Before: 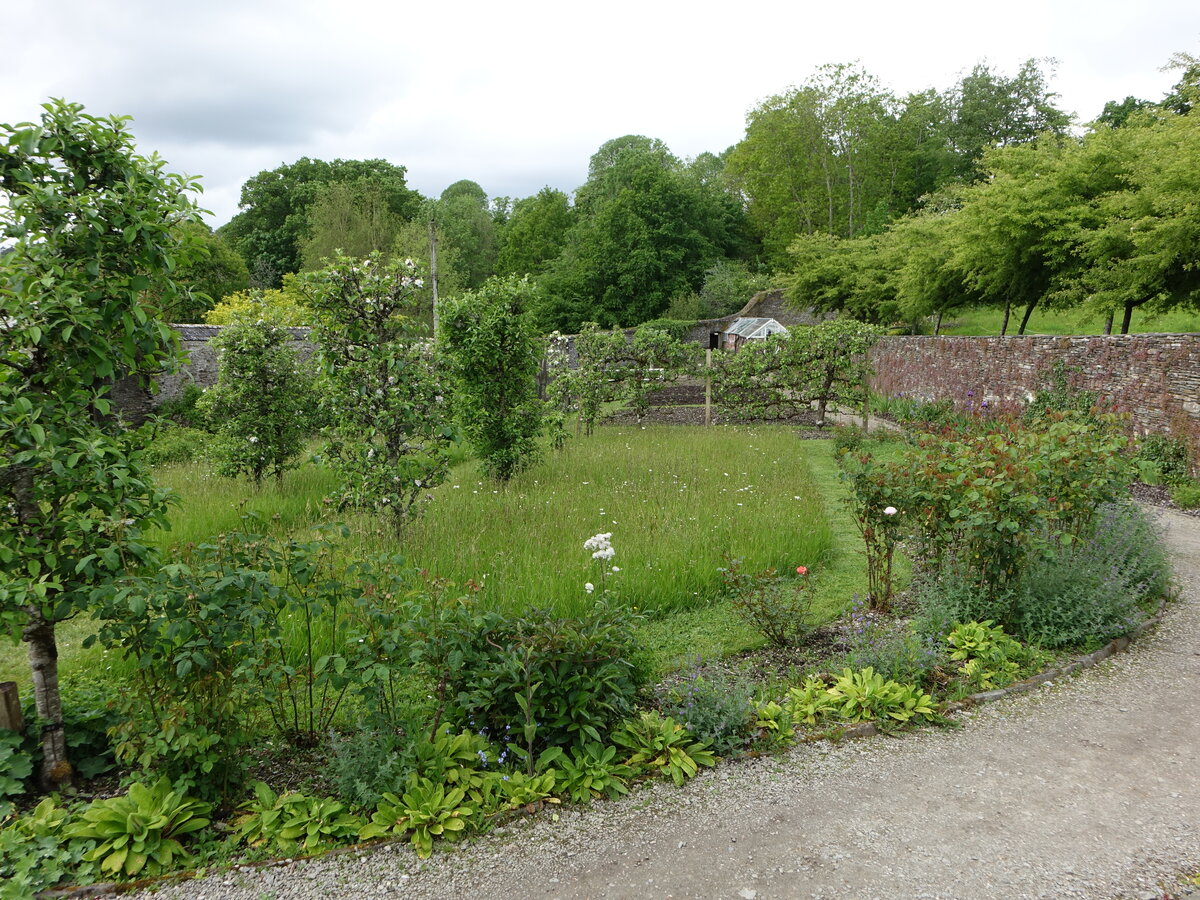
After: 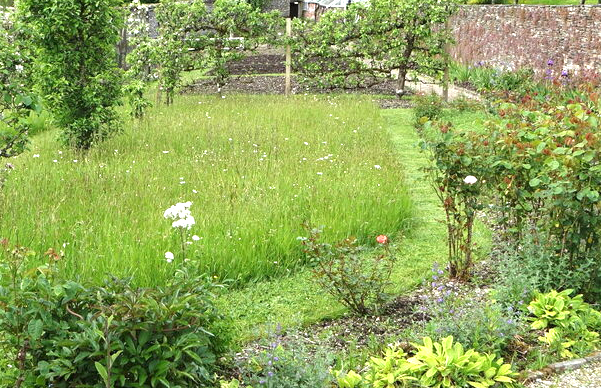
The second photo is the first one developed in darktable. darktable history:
crop: left 35.081%, top 36.799%, right 14.784%, bottom 20.088%
exposure: black level correction 0, exposure 1.2 EV, compensate highlight preservation false
